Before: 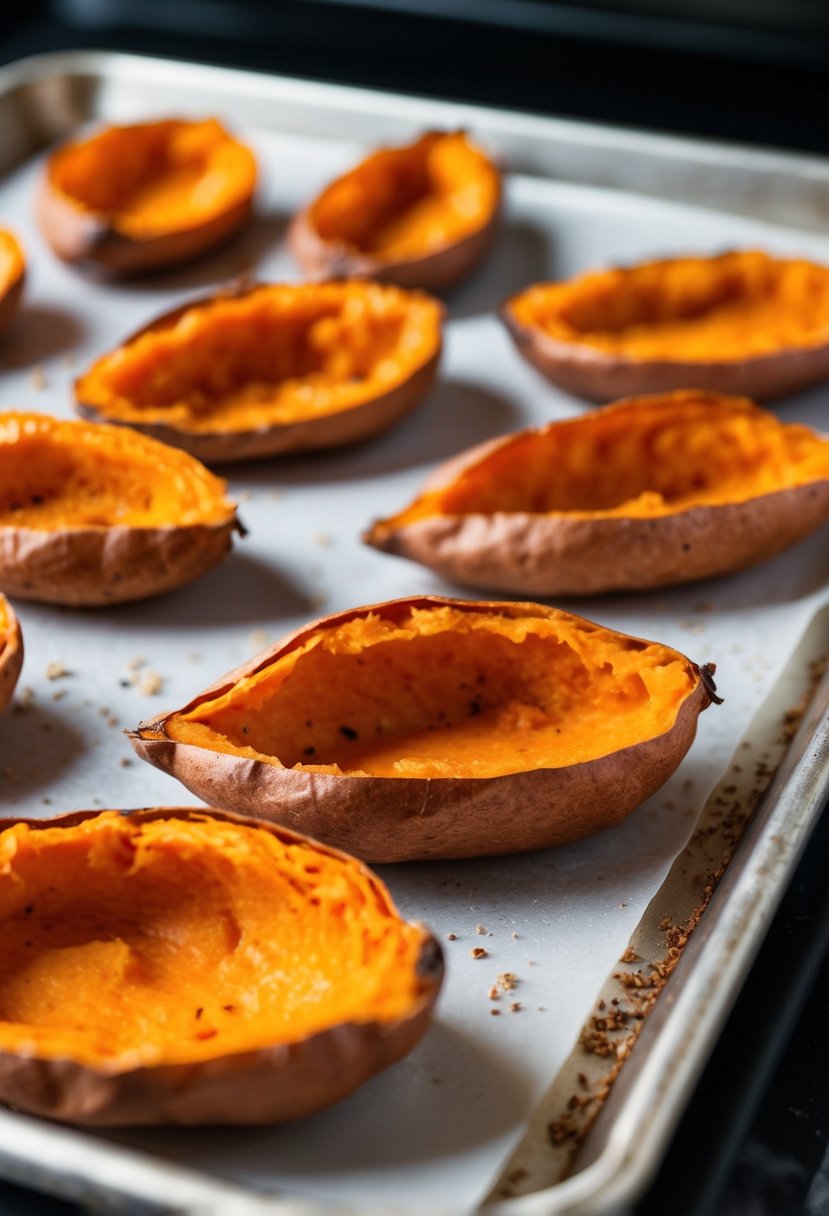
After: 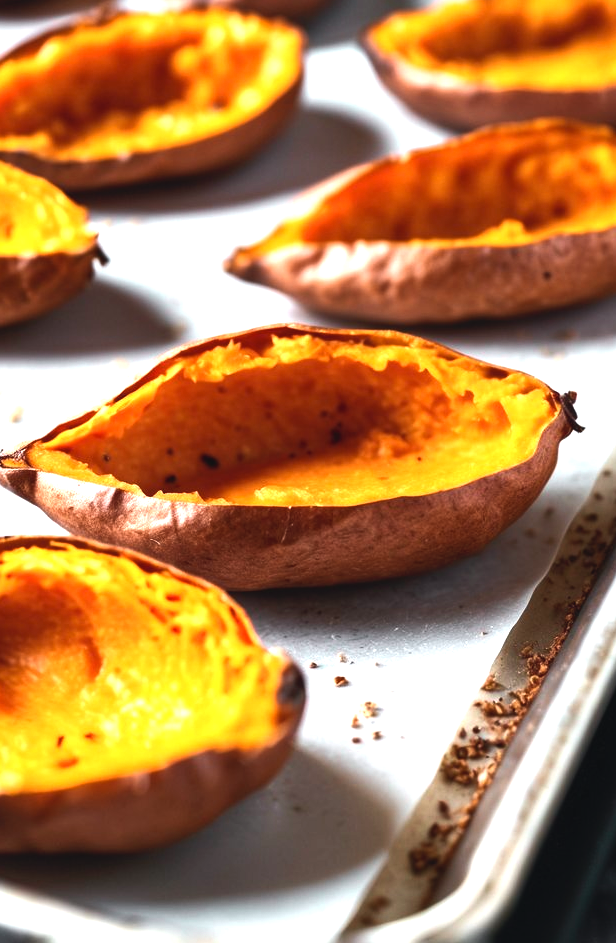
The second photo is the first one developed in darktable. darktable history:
tone curve: curves: ch0 [(0.001, 0.042) (0.128, 0.16) (0.452, 0.42) (0.603, 0.566) (0.754, 0.733) (1, 1)]; ch1 [(0, 0) (0.325, 0.327) (0.412, 0.441) (0.473, 0.466) (0.5, 0.499) (0.549, 0.558) (0.617, 0.625) (0.713, 0.7) (1, 1)]; ch2 [(0, 0) (0.386, 0.397) (0.445, 0.47) (0.505, 0.498) (0.529, 0.524) (0.574, 0.569) (0.652, 0.641) (1, 1)], color space Lab, independent channels, preserve colors none
exposure: exposure 0.564 EV, compensate exposure bias true, compensate highlight preservation false
crop: left 16.847%, top 22.421%, right 8.822%
tone equalizer: -8 EV -0.766 EV, -7 EV -0.711 EV, -6 EV -0.634 EV, -5 EV -0.421 EV, -3 EV 0.392 EV, -2 EV 0.6 EV, -1 EV 0.675 EV, +0 EV 0.749 EV, edges refinement/feathering 500, mask exposure compensation -1.57 EV, preserve details no
